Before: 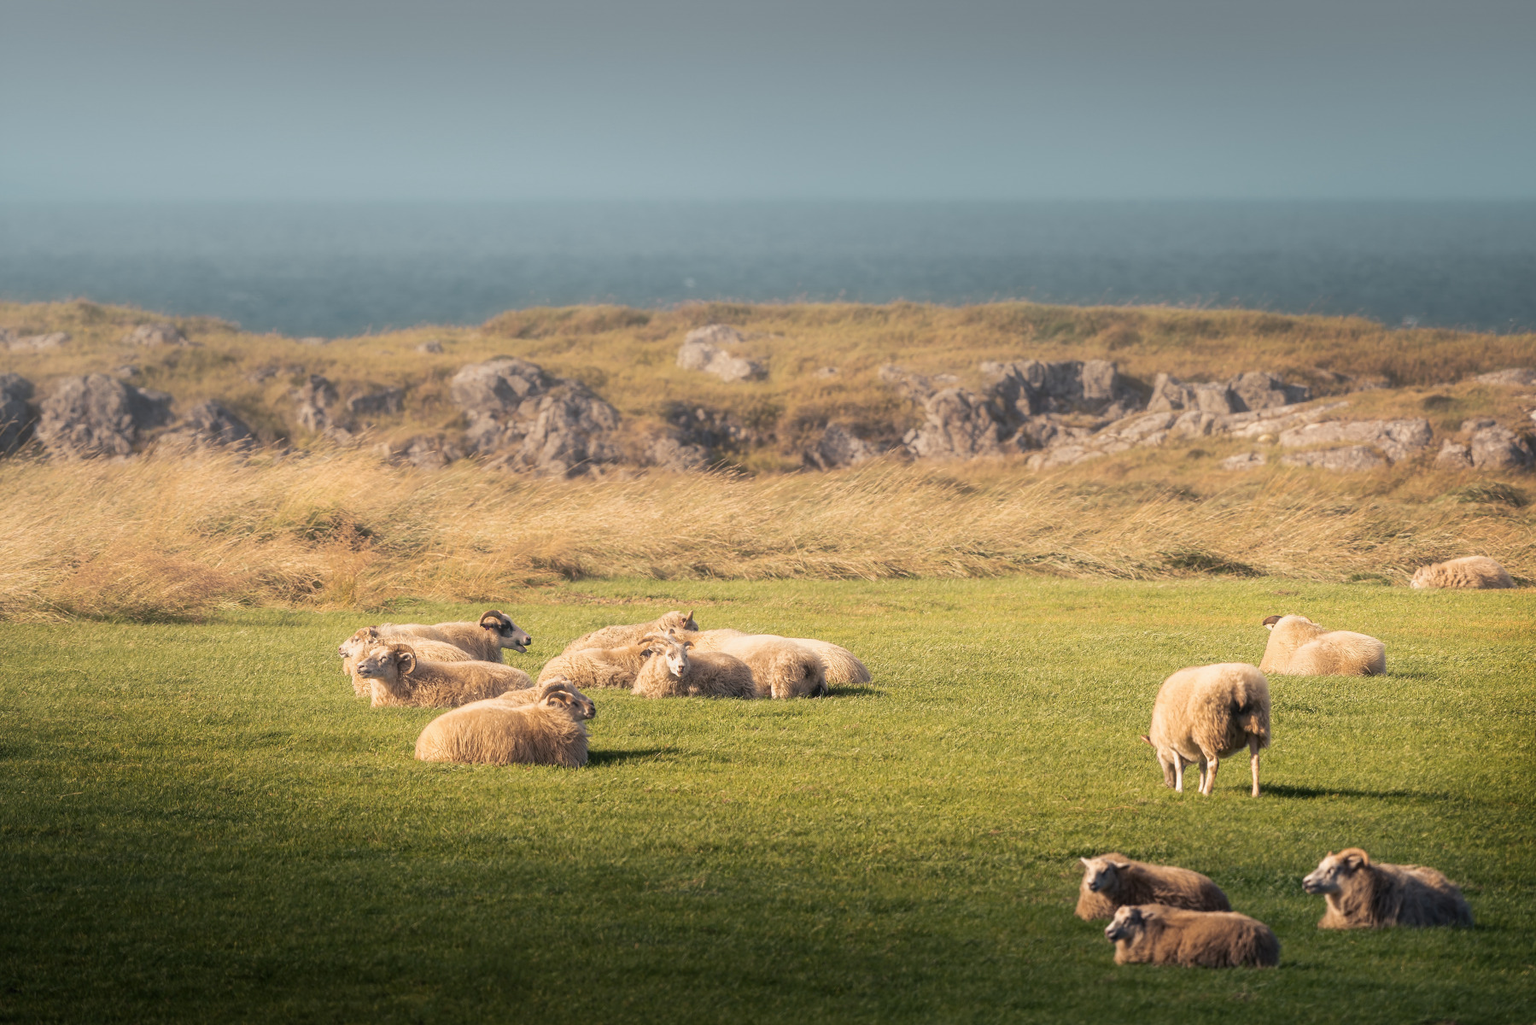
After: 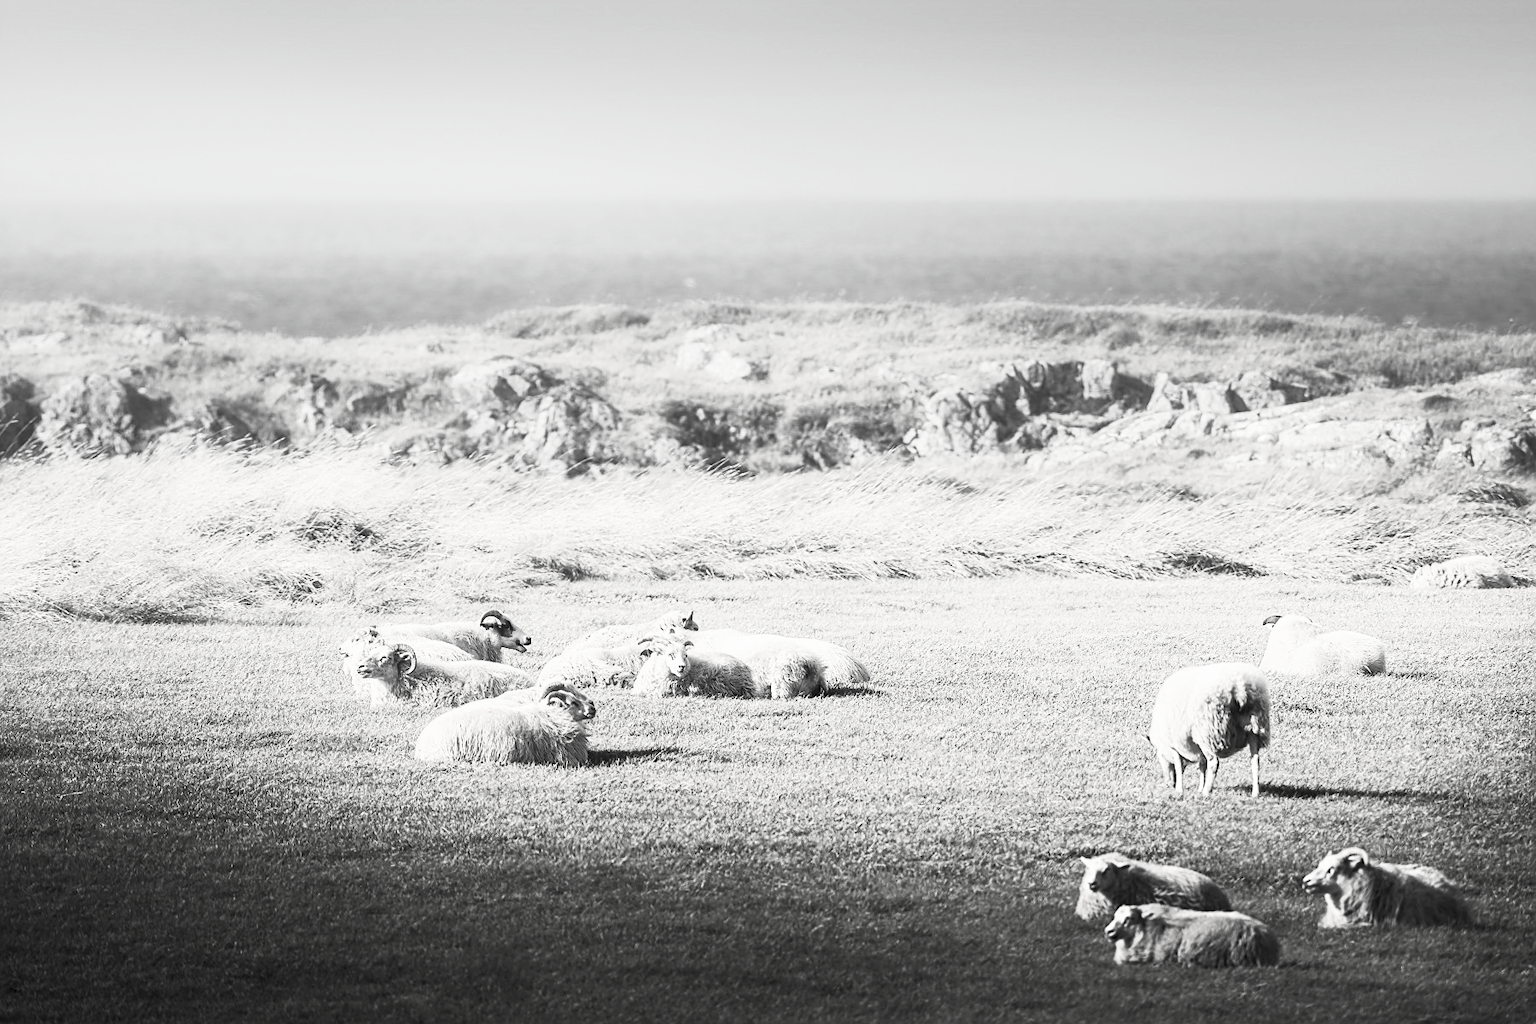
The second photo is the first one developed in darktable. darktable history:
sharpen: on, module defaults
contrast brightness saturation: contrast 0.544, brightness 0.46, saturation -0.985
